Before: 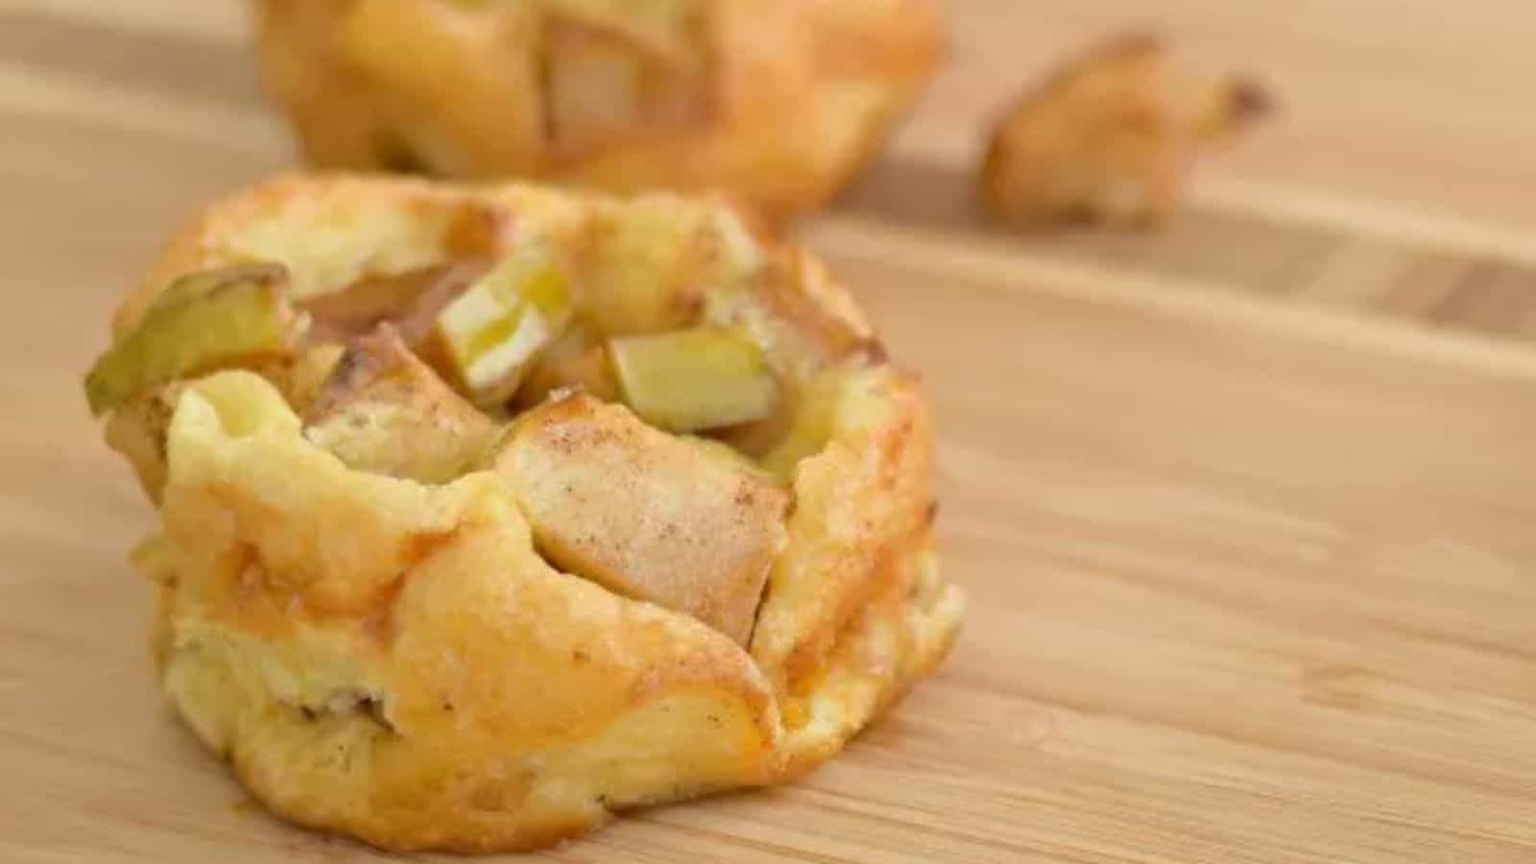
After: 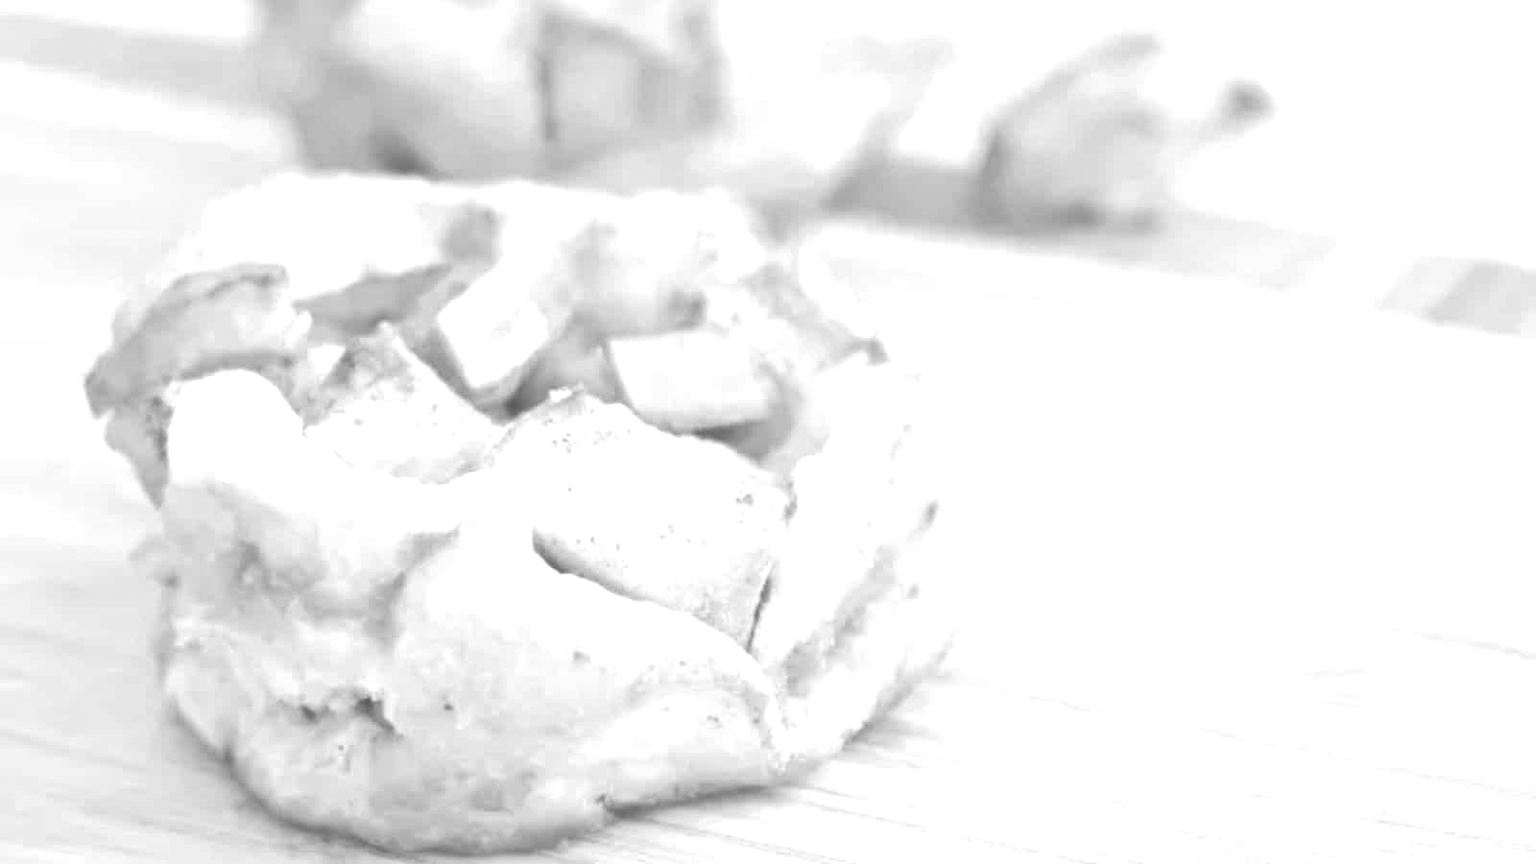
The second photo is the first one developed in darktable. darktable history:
white balance: red 1.08, blue 0.791
monochrome: on, module defaults
exposure: black level correction -0.023, exposure 1.397 EV, compensate highlight preservation false
